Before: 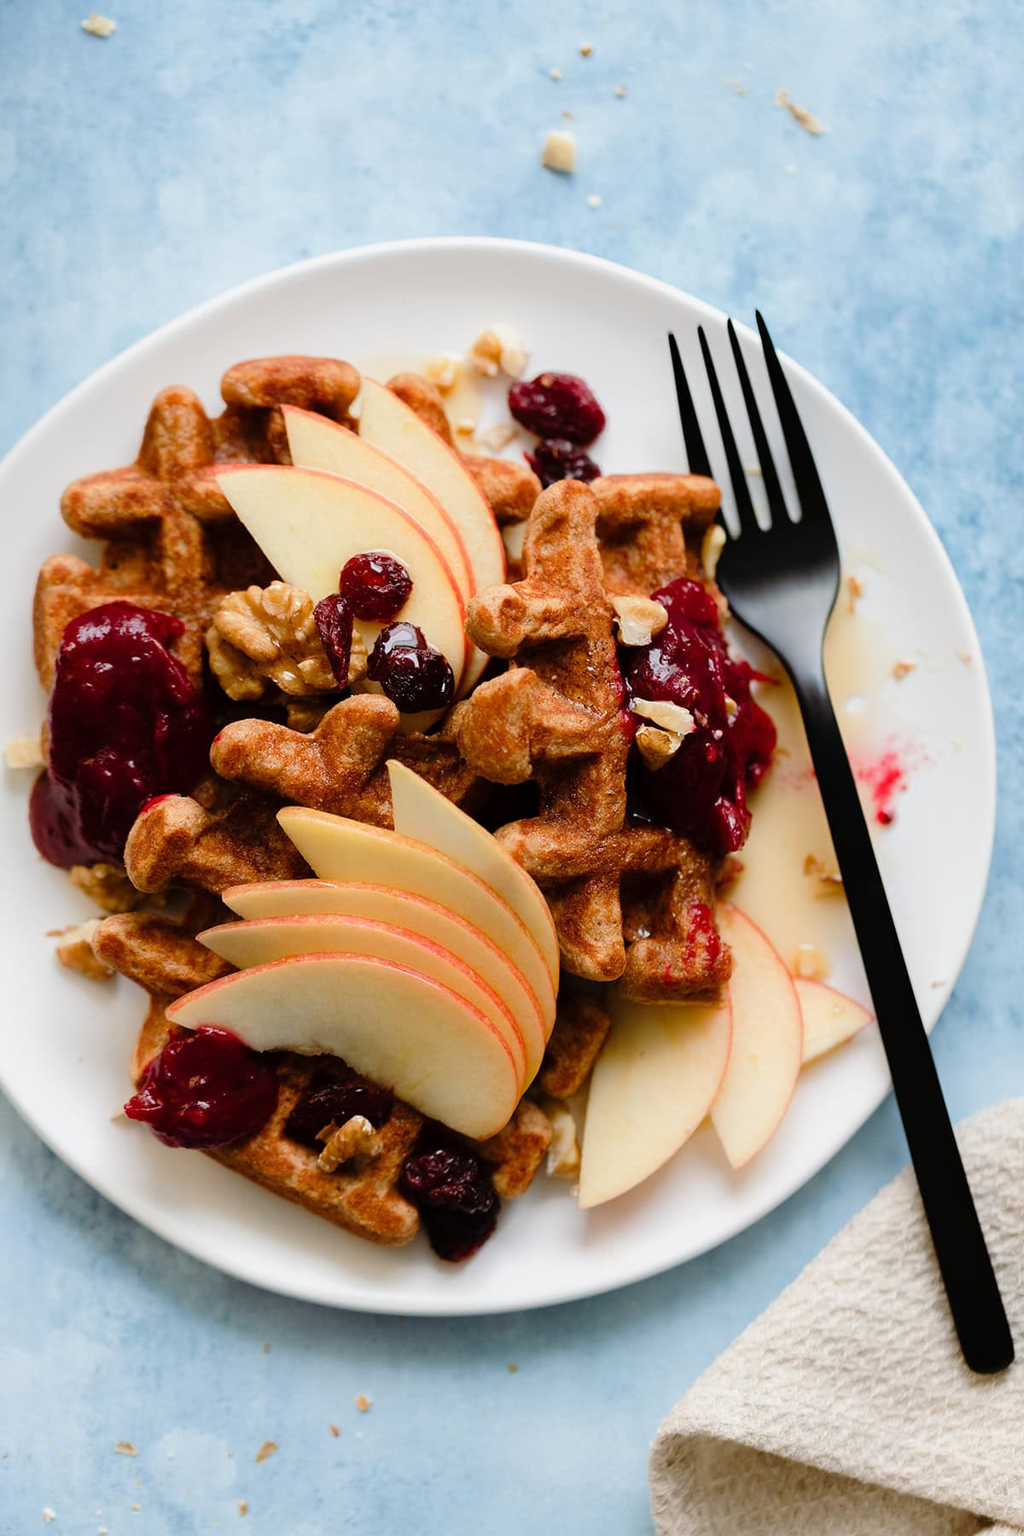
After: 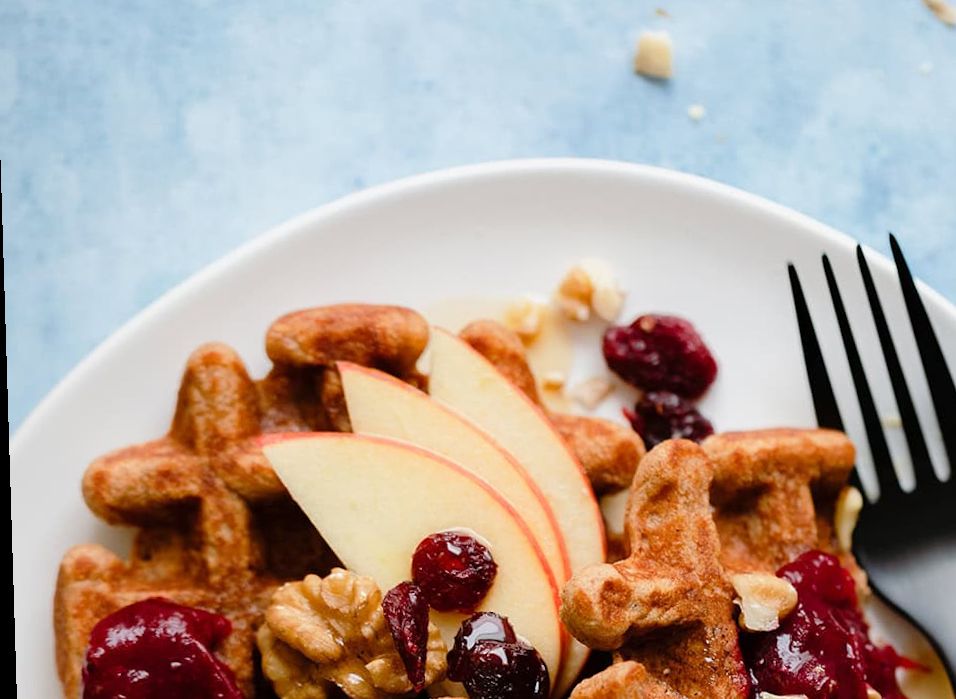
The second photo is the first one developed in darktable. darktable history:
crop: left 0.579%, top 7.627%, right 23.167%, bottom 54.275%
rotate and perspective: rotation -1.75°, automatic cropping off
